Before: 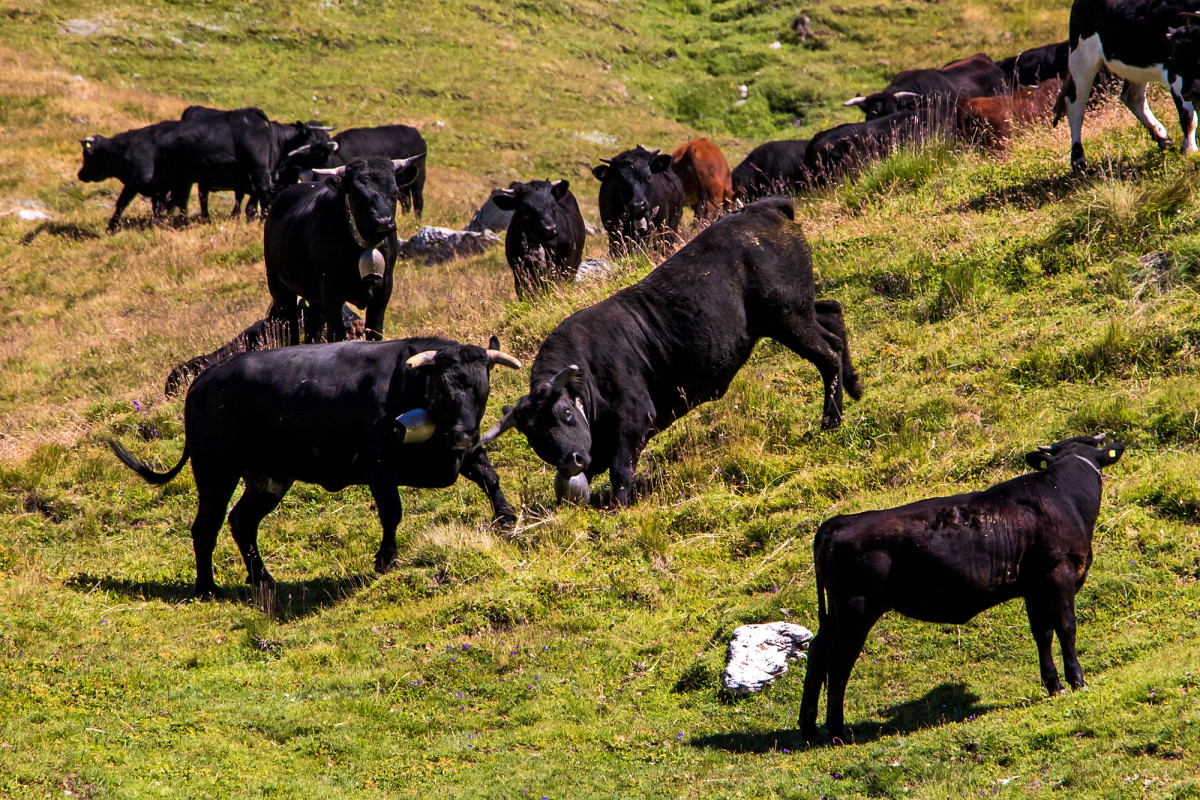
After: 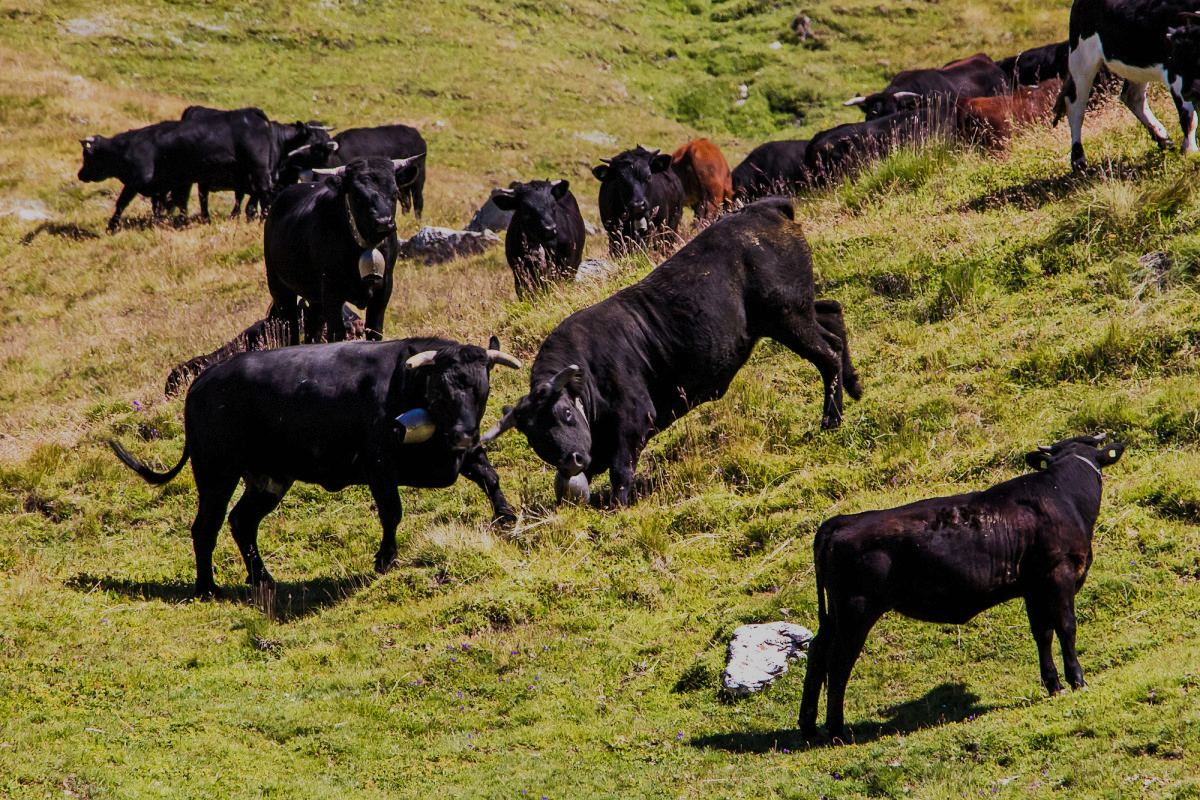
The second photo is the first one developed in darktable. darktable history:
filmic rgb: black relative exposure -16 EV, white relative exposure 6.16 EV, hardness 5.21, preserve chrominance no, color science v5 (2021), contrast in shadows safe, contrast in highlights safe
